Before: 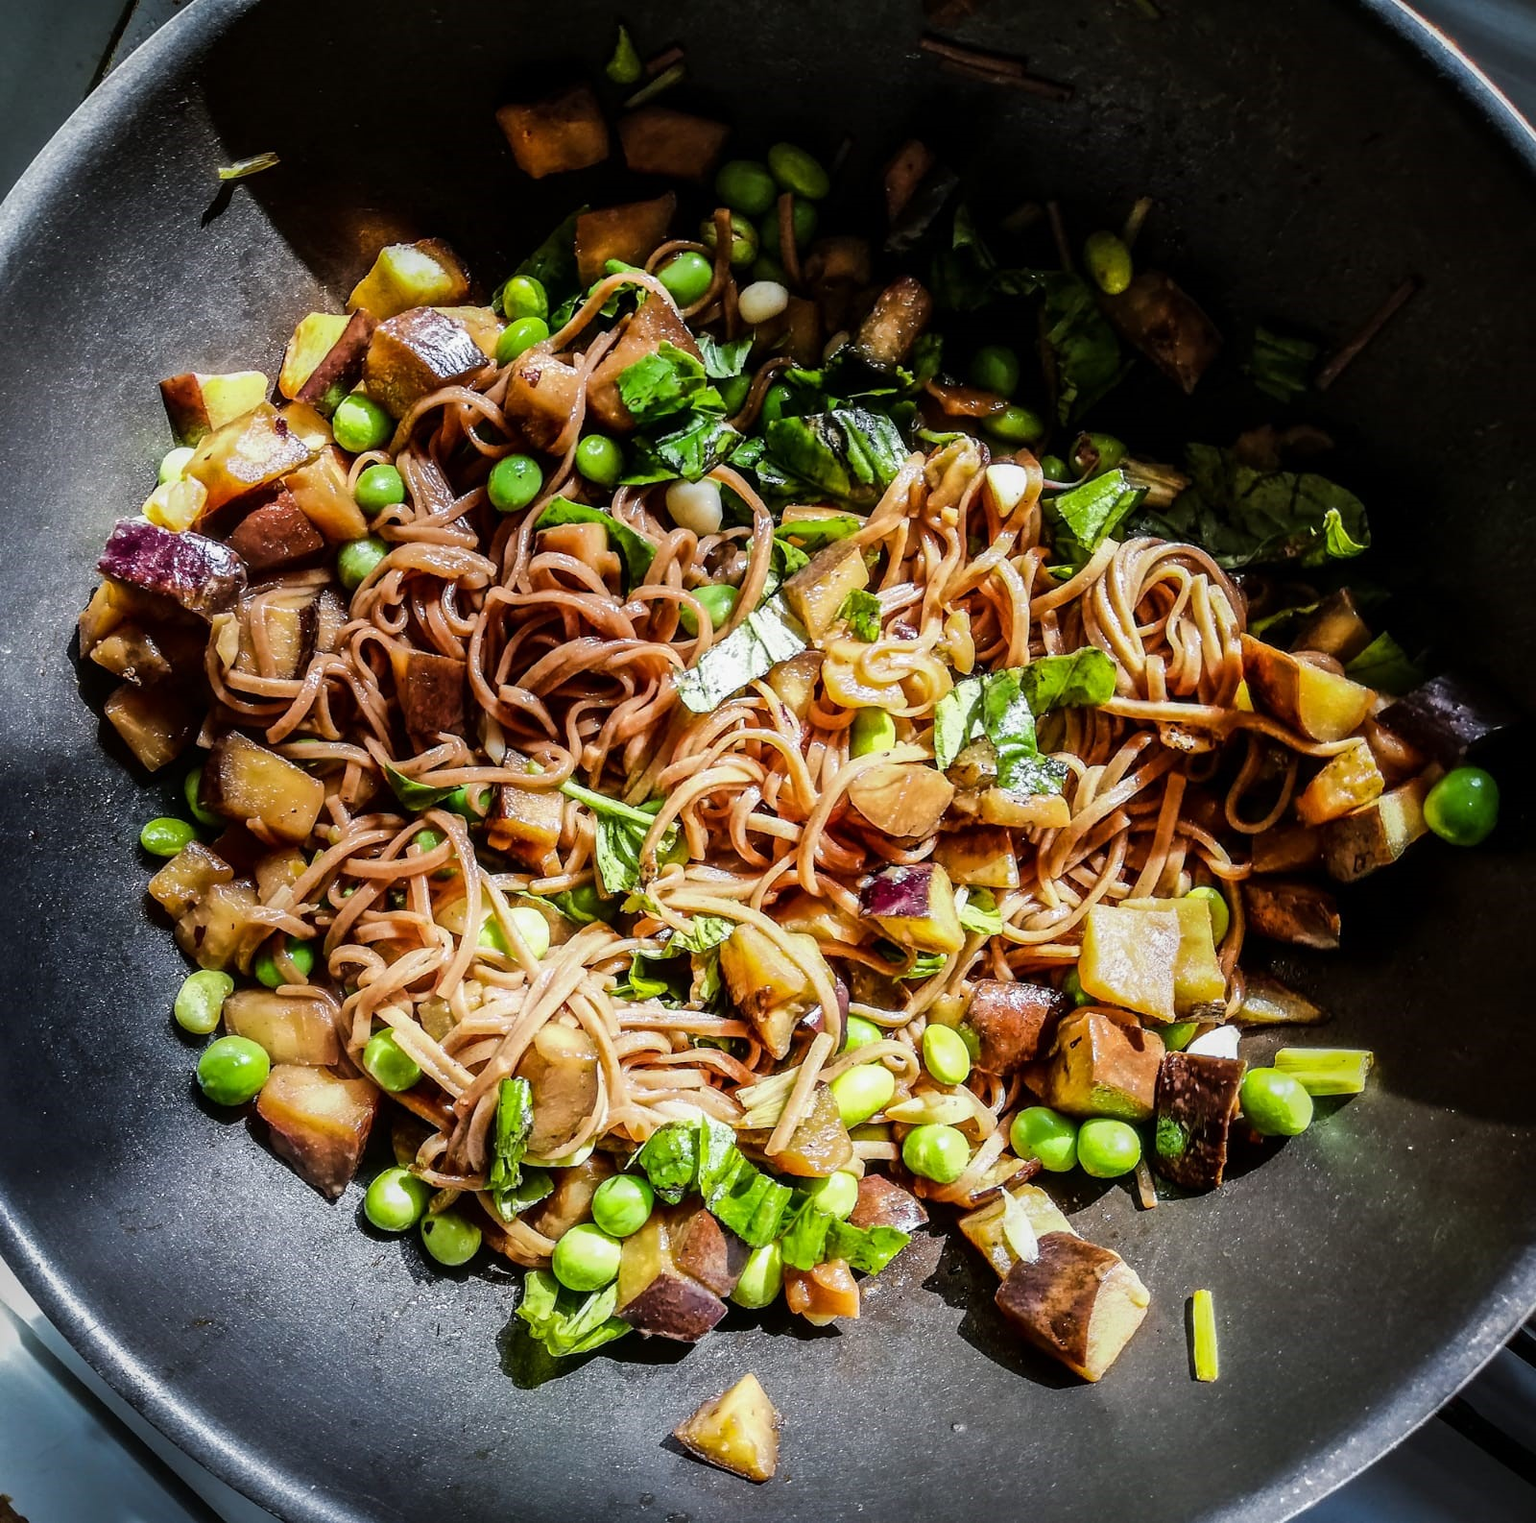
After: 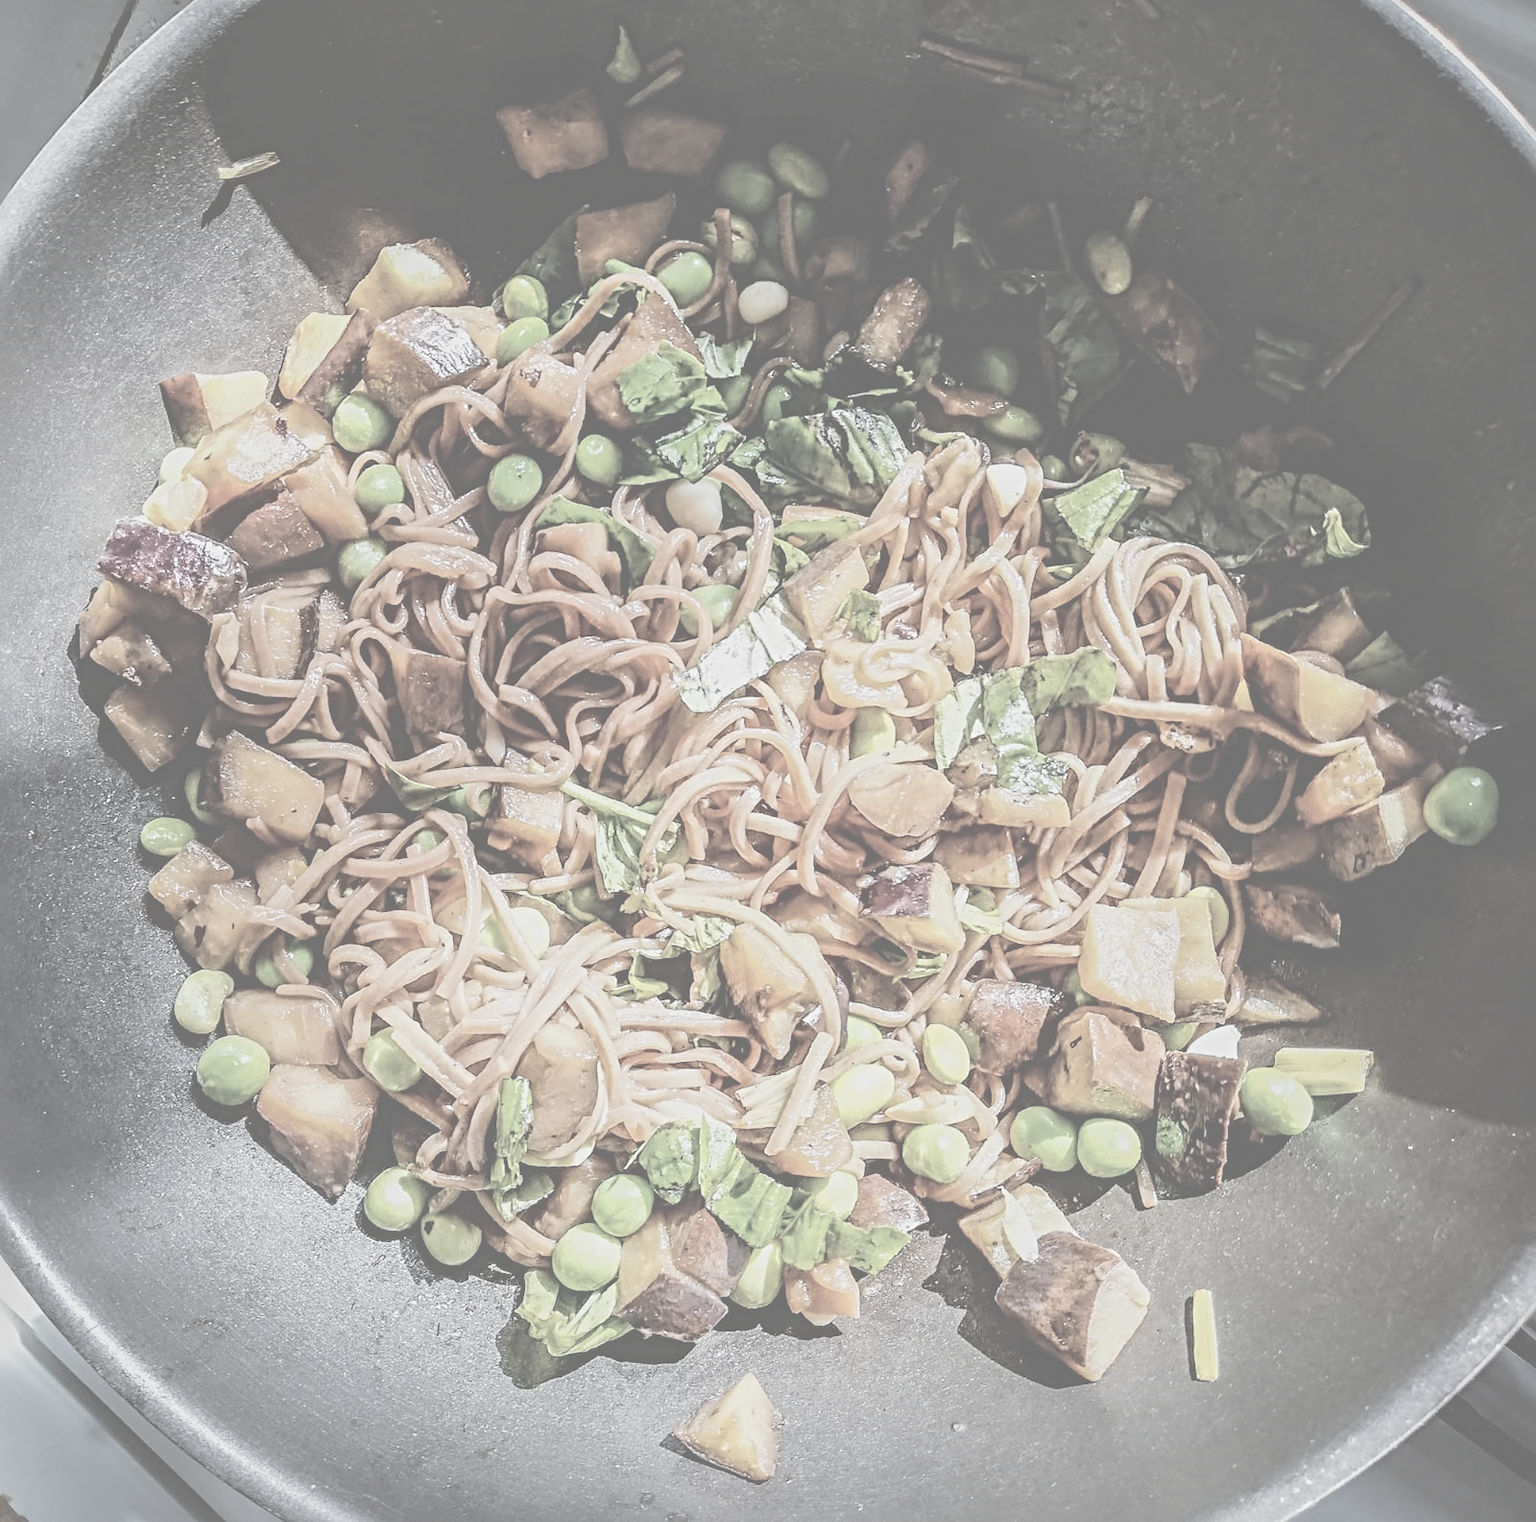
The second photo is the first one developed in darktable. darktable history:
sharpen: radius 4.883
contrast brightness saturation: contrast -0.32, brightness 0.75, saturation -0.78
